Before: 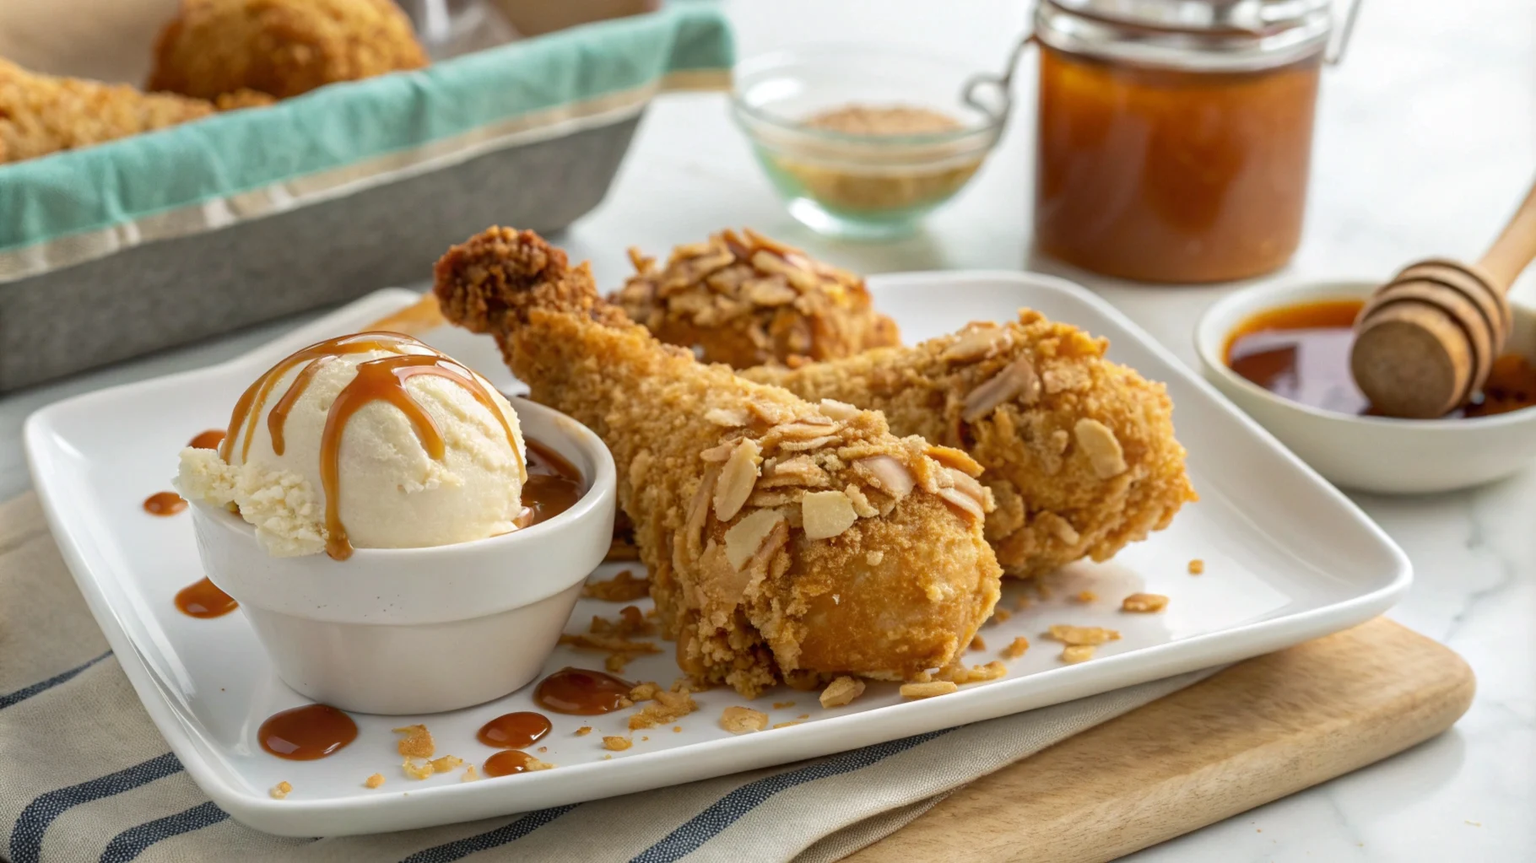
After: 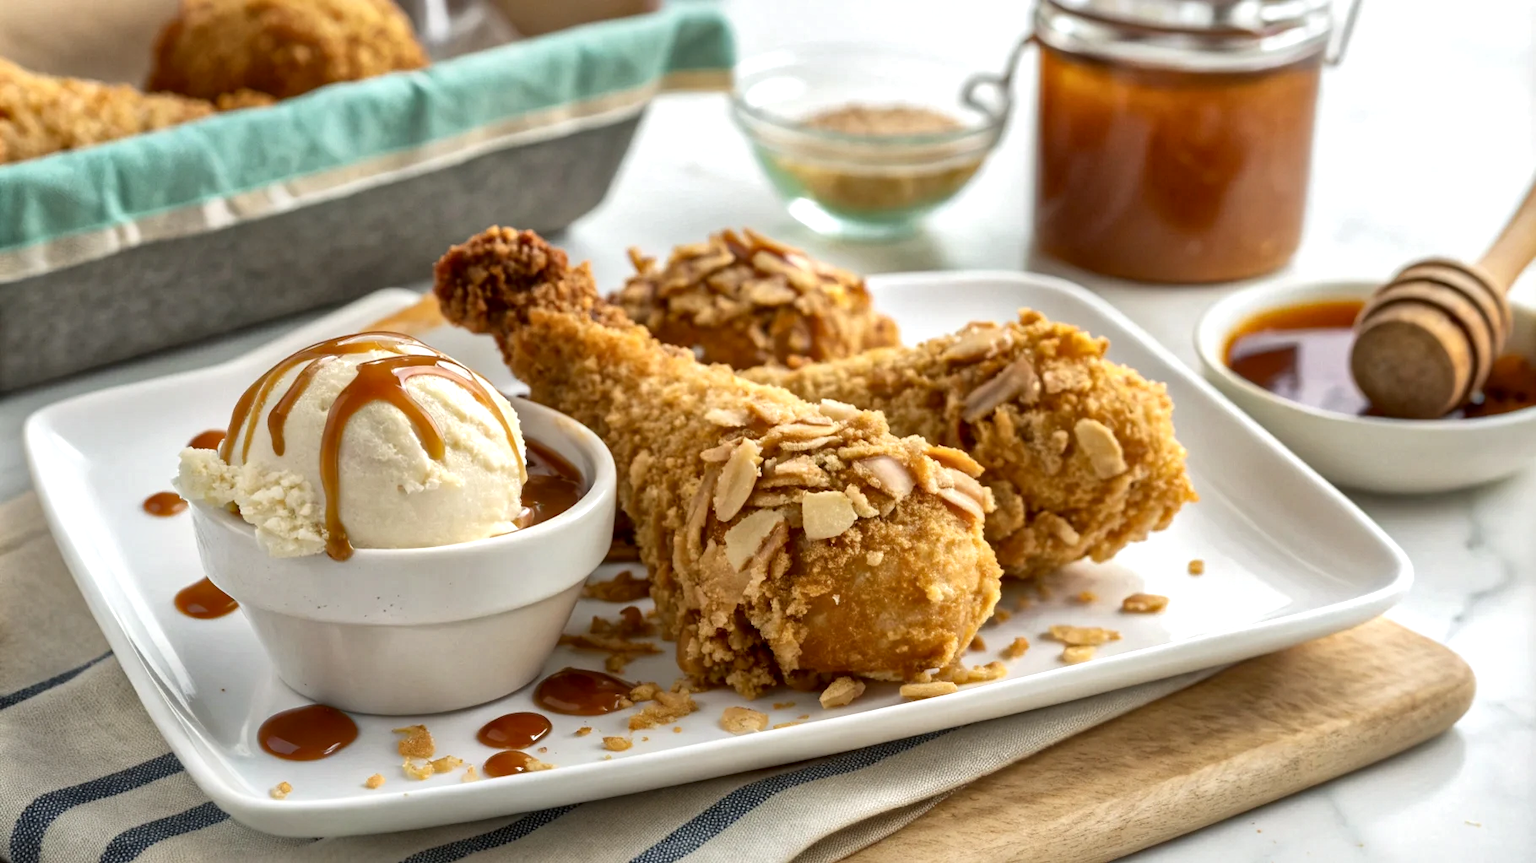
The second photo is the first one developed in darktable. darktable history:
exposure: exposure 0.127 EV, compensate highlight preservation false
local contrast: mode bilateral grid, contrast 20, coarseness 50, detail 171%, midtone range 0.2
